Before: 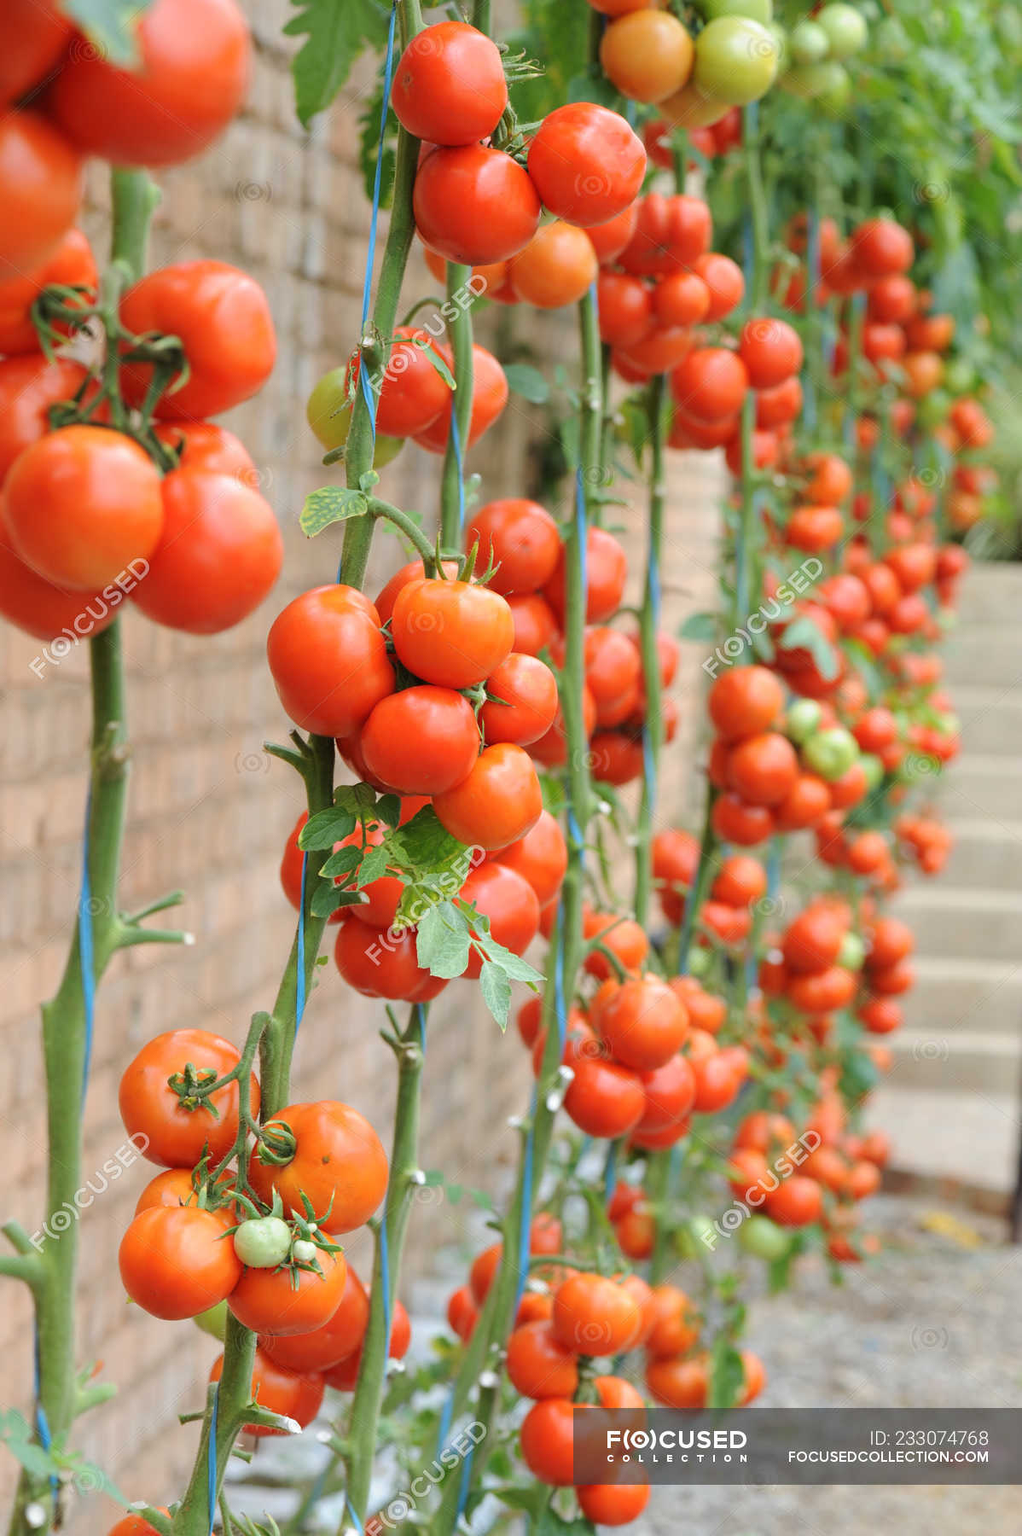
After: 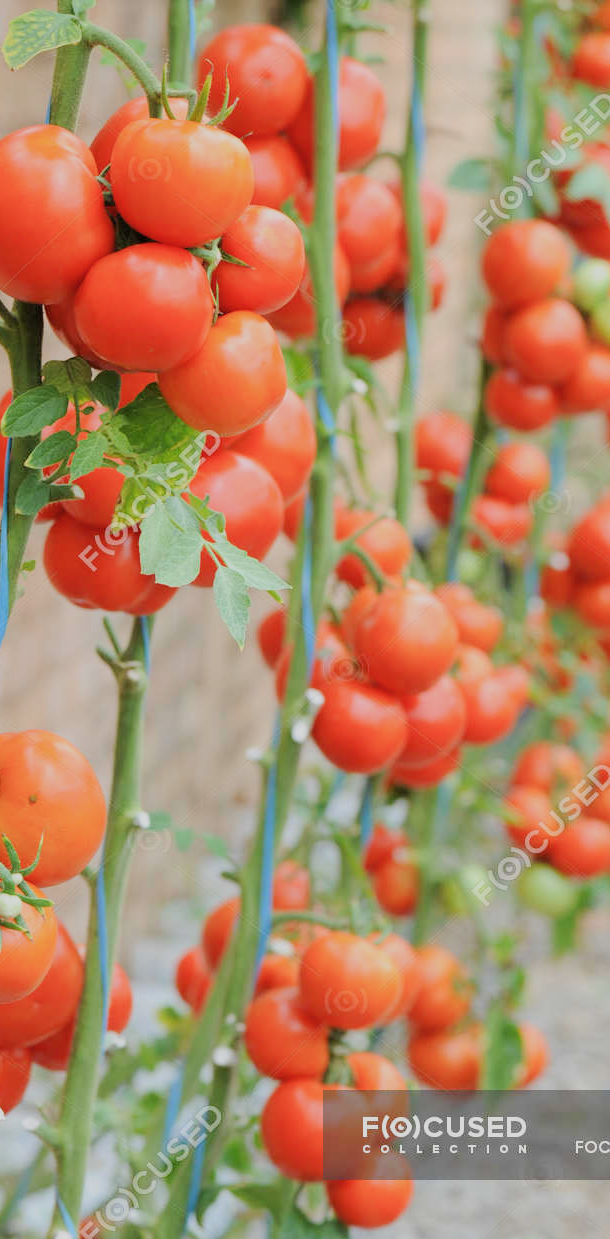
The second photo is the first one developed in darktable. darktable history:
exposure: black level correction 0, exposure 1.1 EV, compensate exposure bias true, compensate highlight preservation false
filmic rgb: black relative exposure -7.65 EV, white relative exposure 4.56 EV, hardness 3.61
color balance rgb: contrast -10%
crop and rotate: left 29.237%, top 31.152%, right 19.807%
